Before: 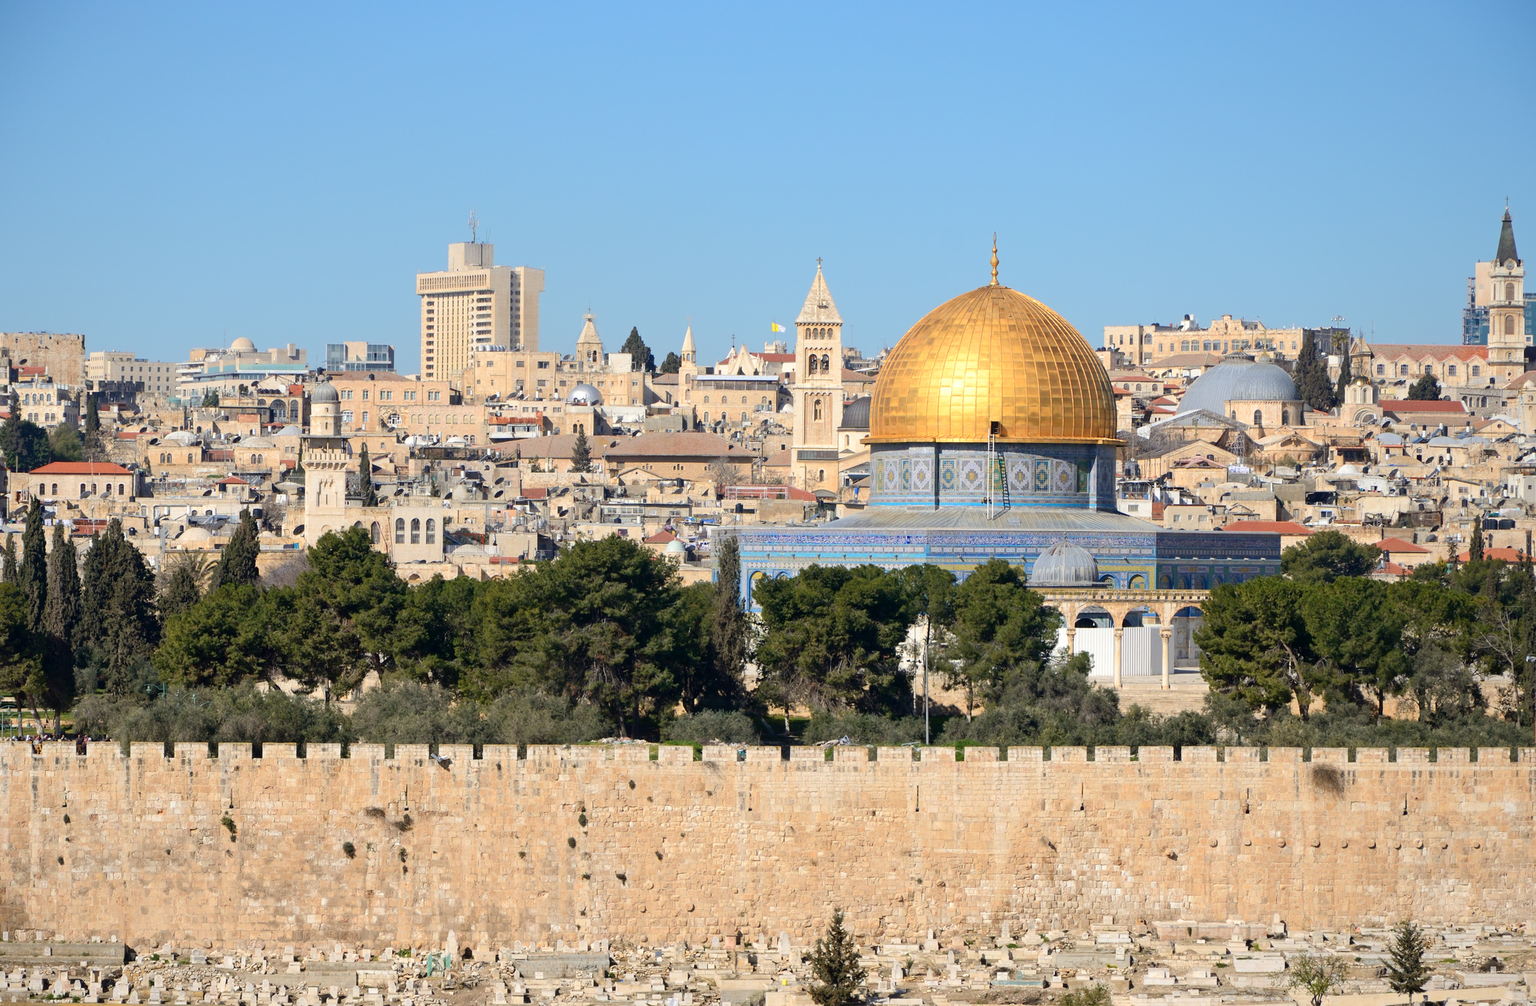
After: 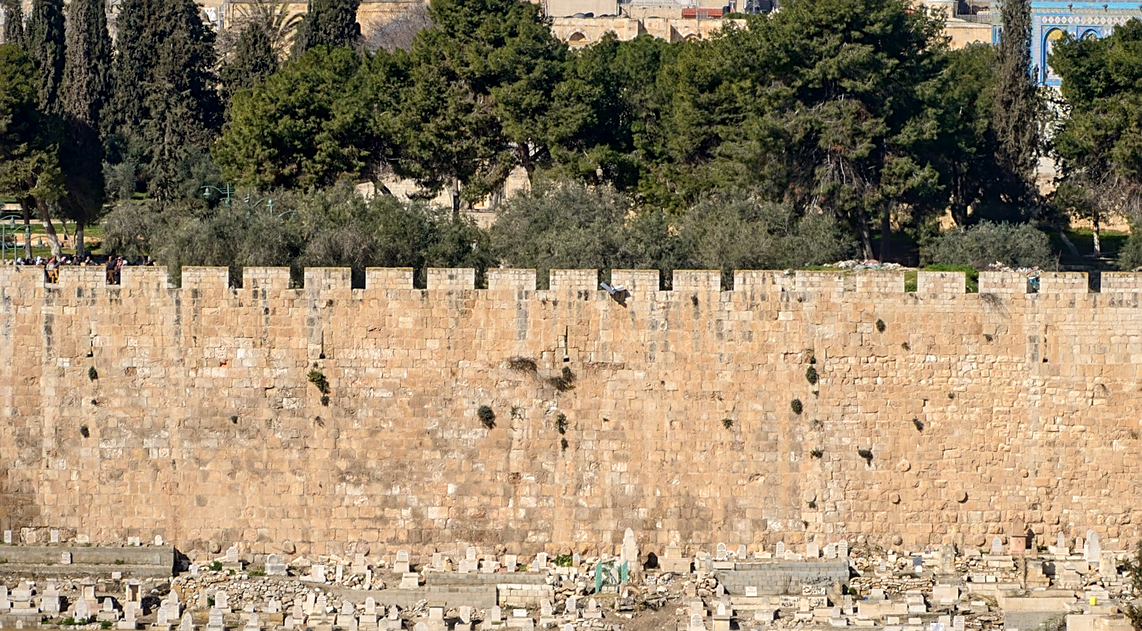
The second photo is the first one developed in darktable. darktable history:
sharpen: on, module defaults
crop and rotate: top 54.778%, right 46.61%, bottom 0.159%
local contrast: on, module defaults
